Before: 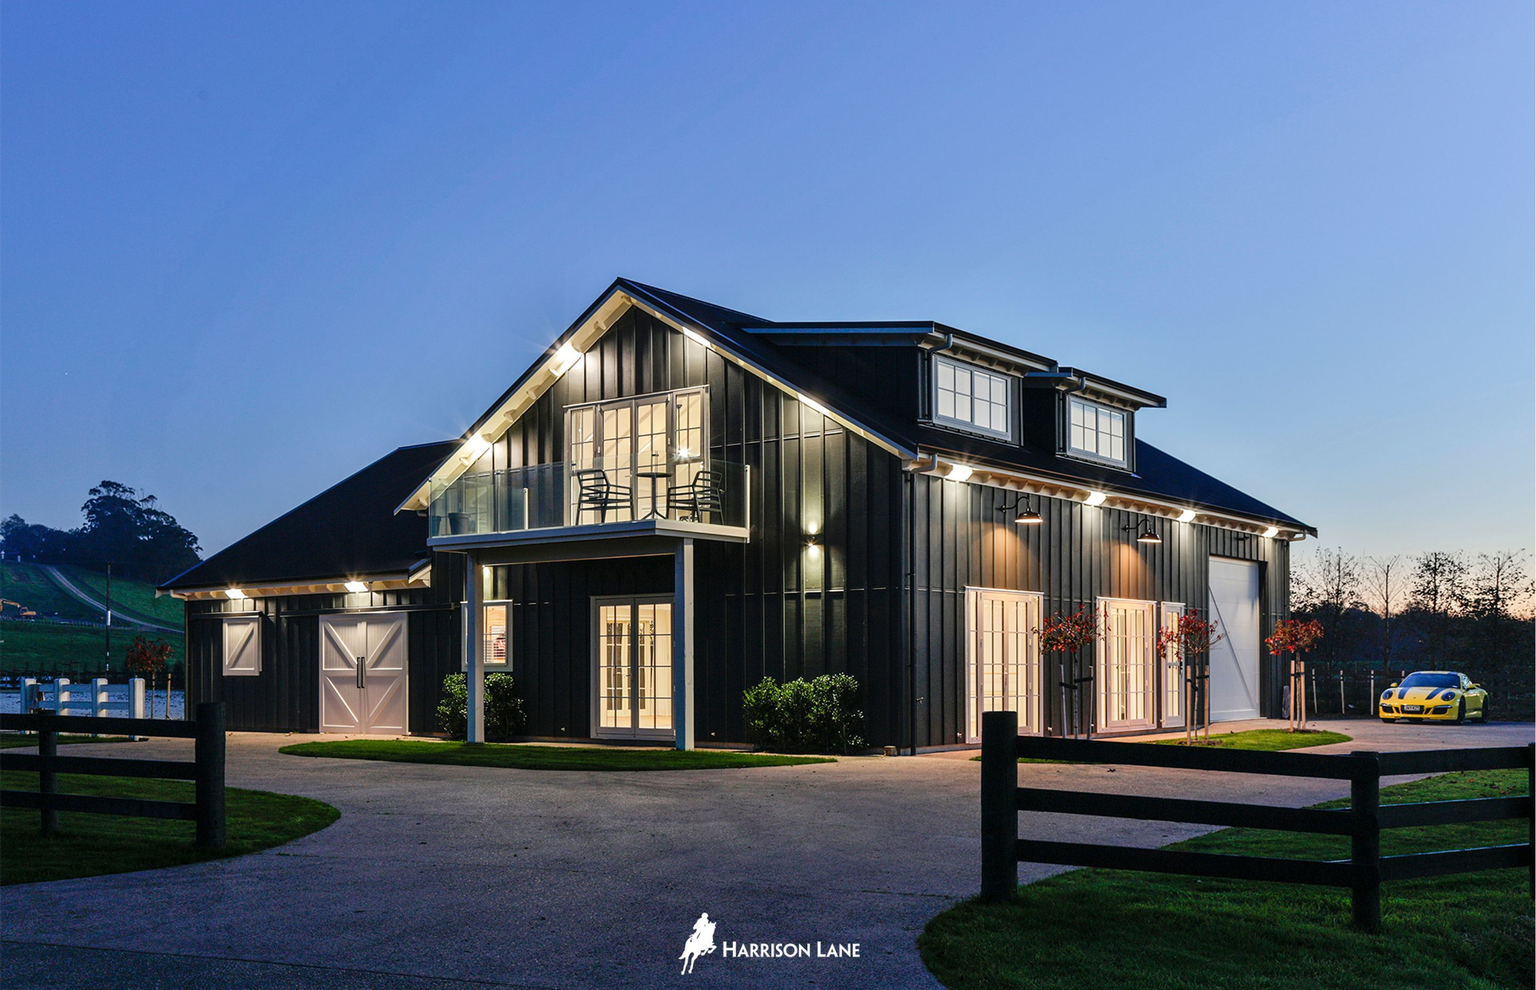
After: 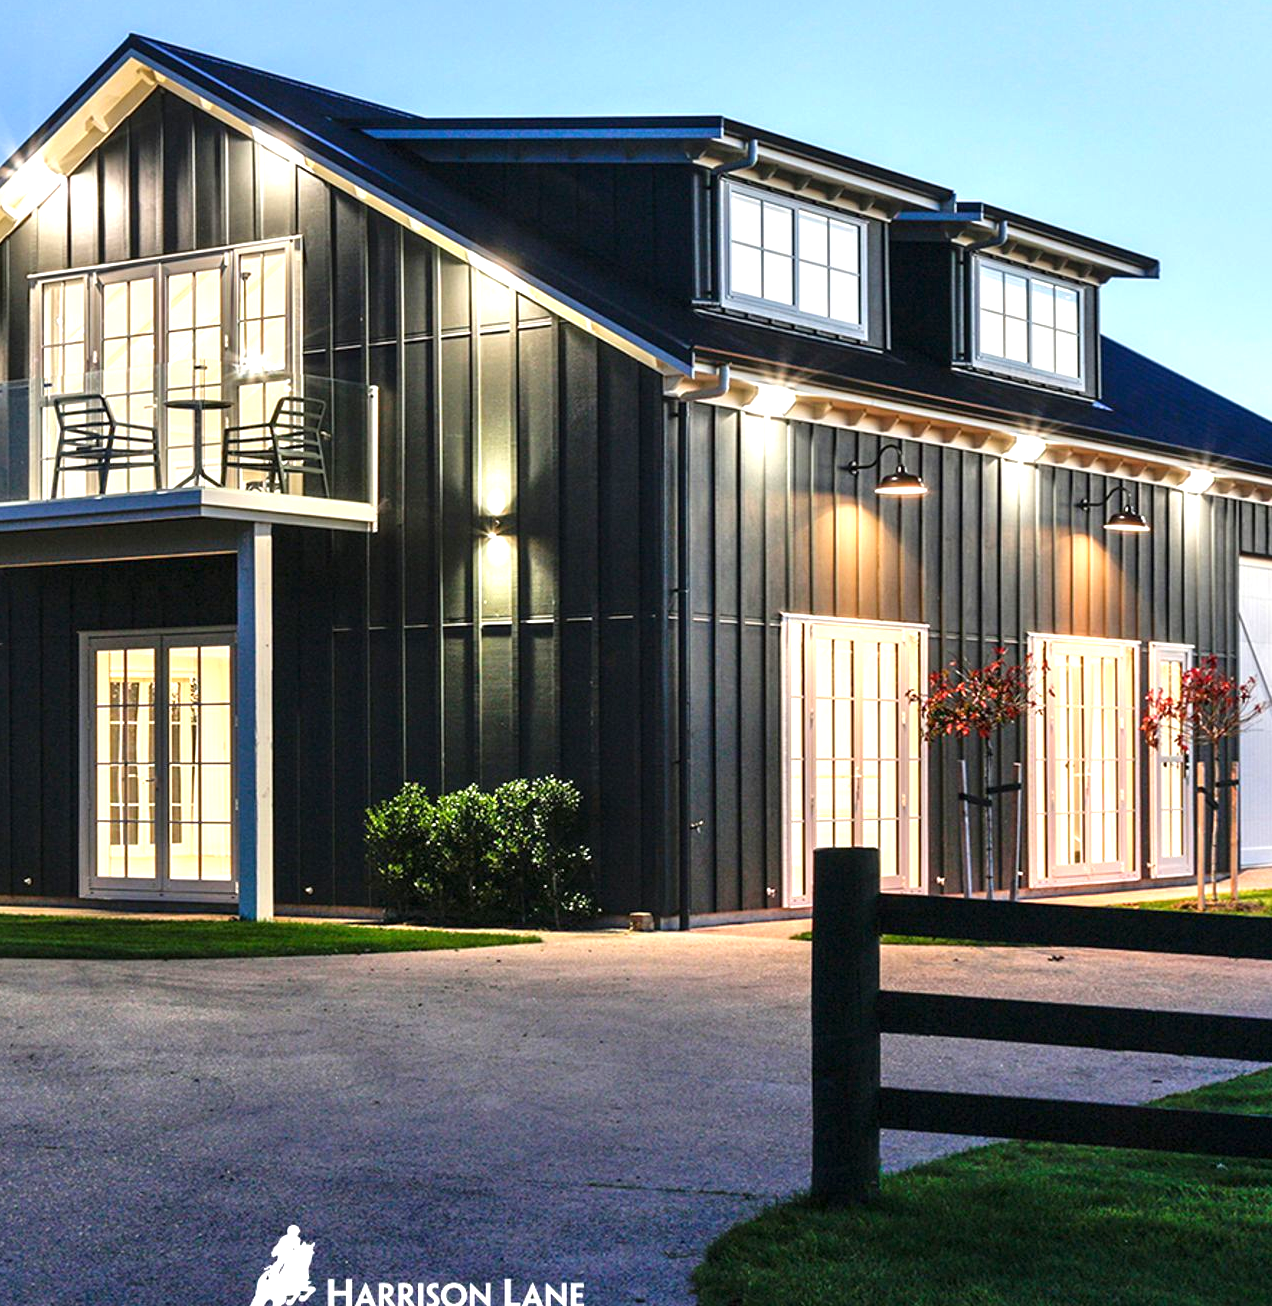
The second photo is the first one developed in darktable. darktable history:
exposure: exposure 1 EV, compensate exposure bias true, compensate highlight preservation false
crop: left 35.697%, top 26.232%, right 20.136%, bottom 3.361%
